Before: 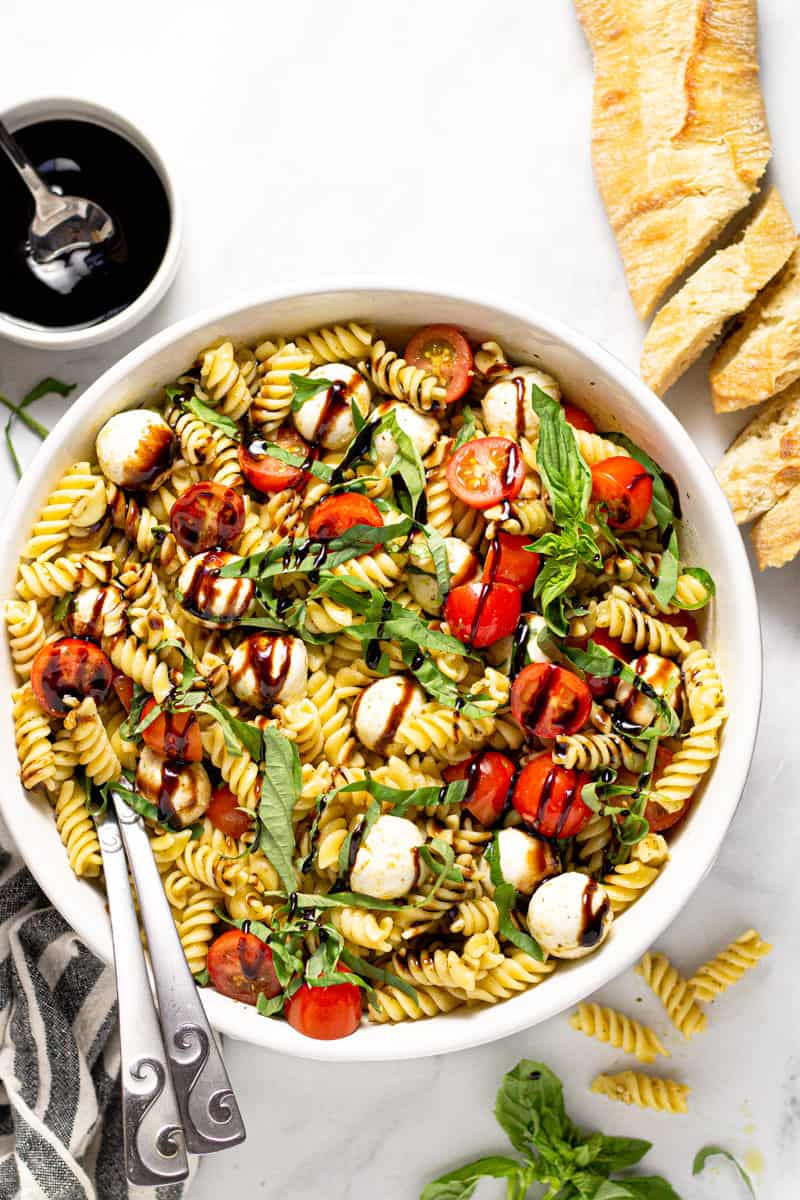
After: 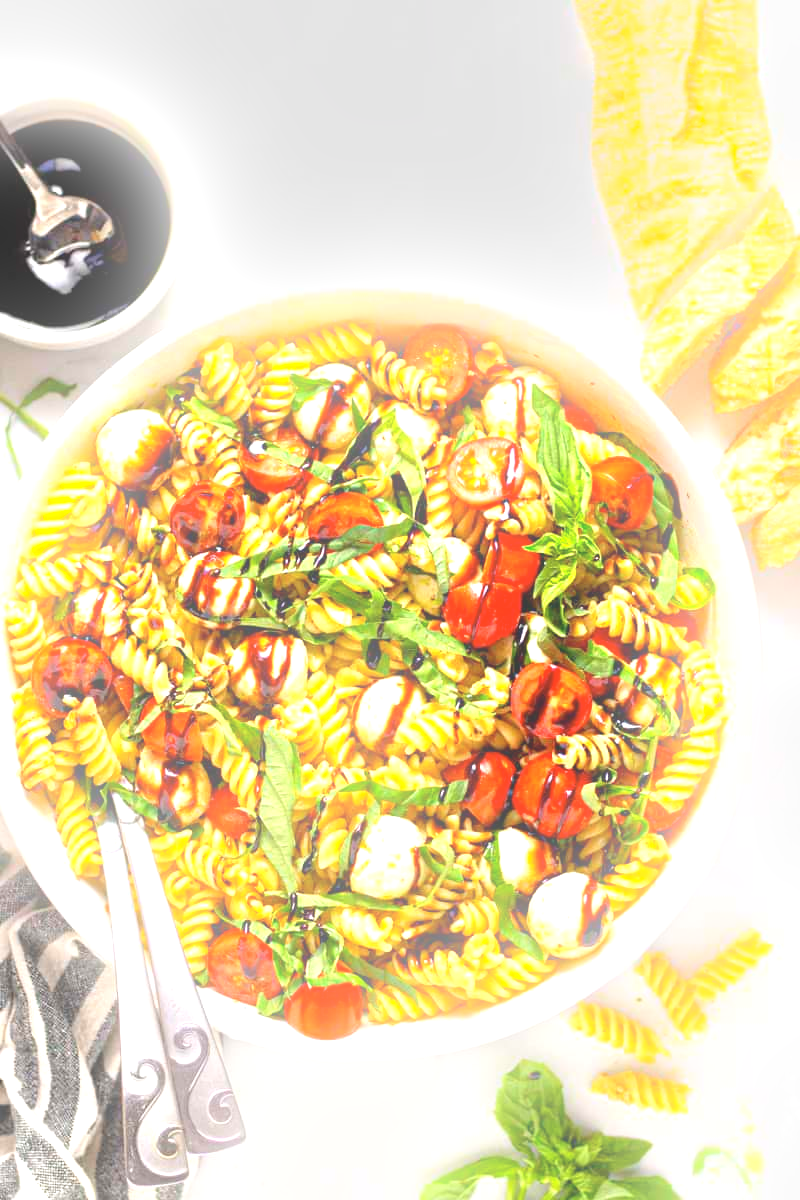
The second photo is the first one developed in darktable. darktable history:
exposure: exposure 0.95 EV, compensate highlight preservation false
bloom: size 15%, threshold 97%, strength 7%
